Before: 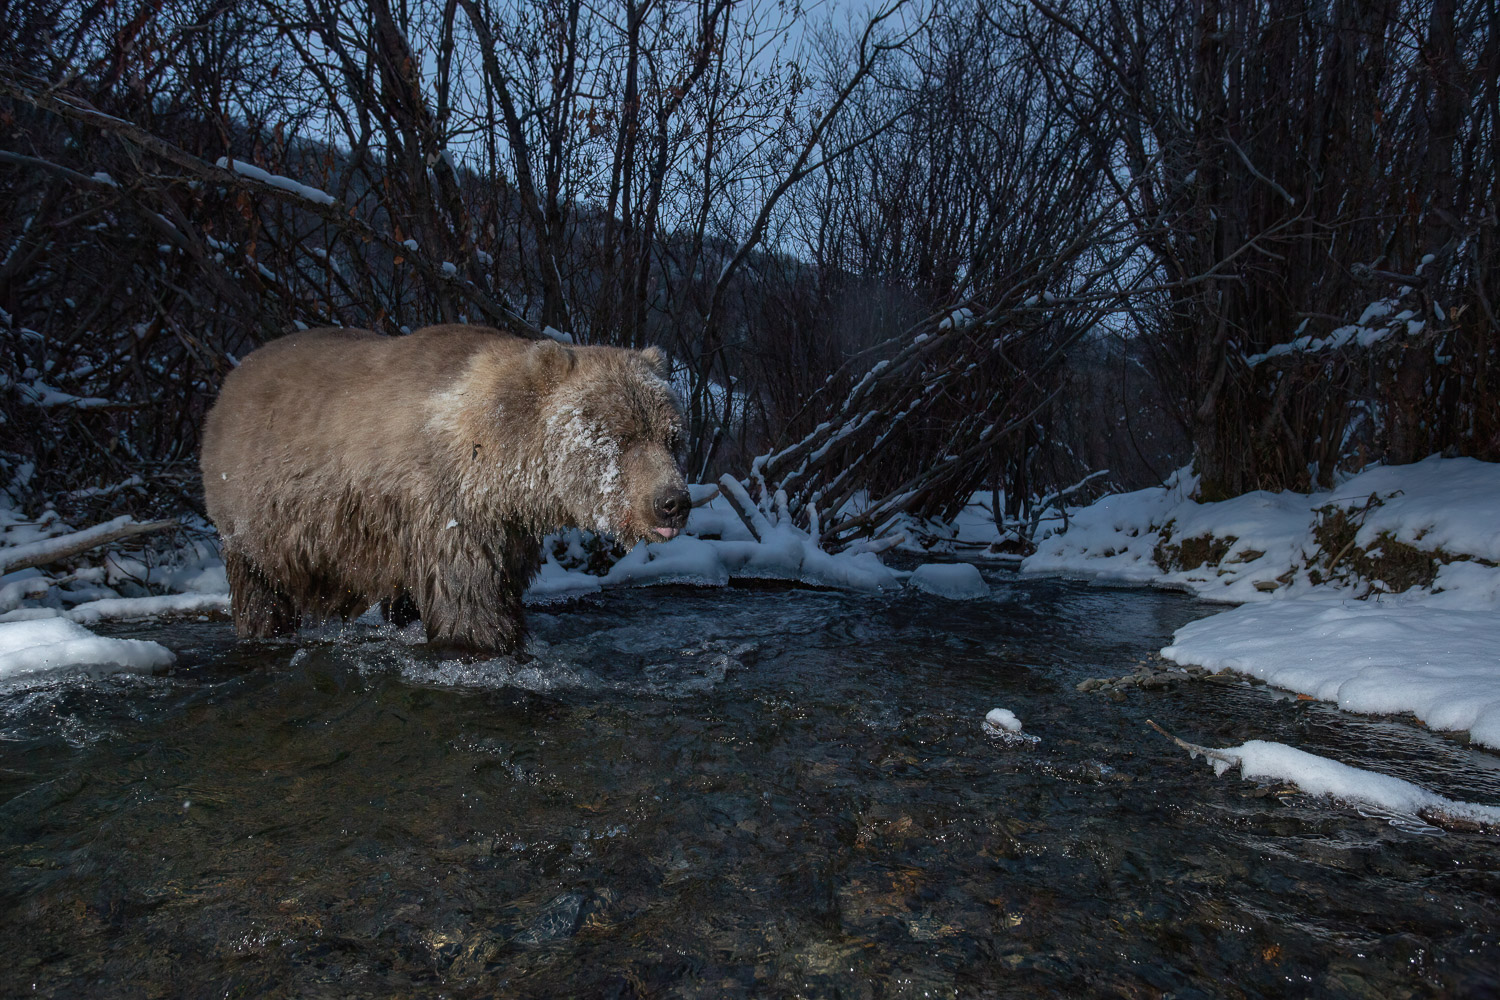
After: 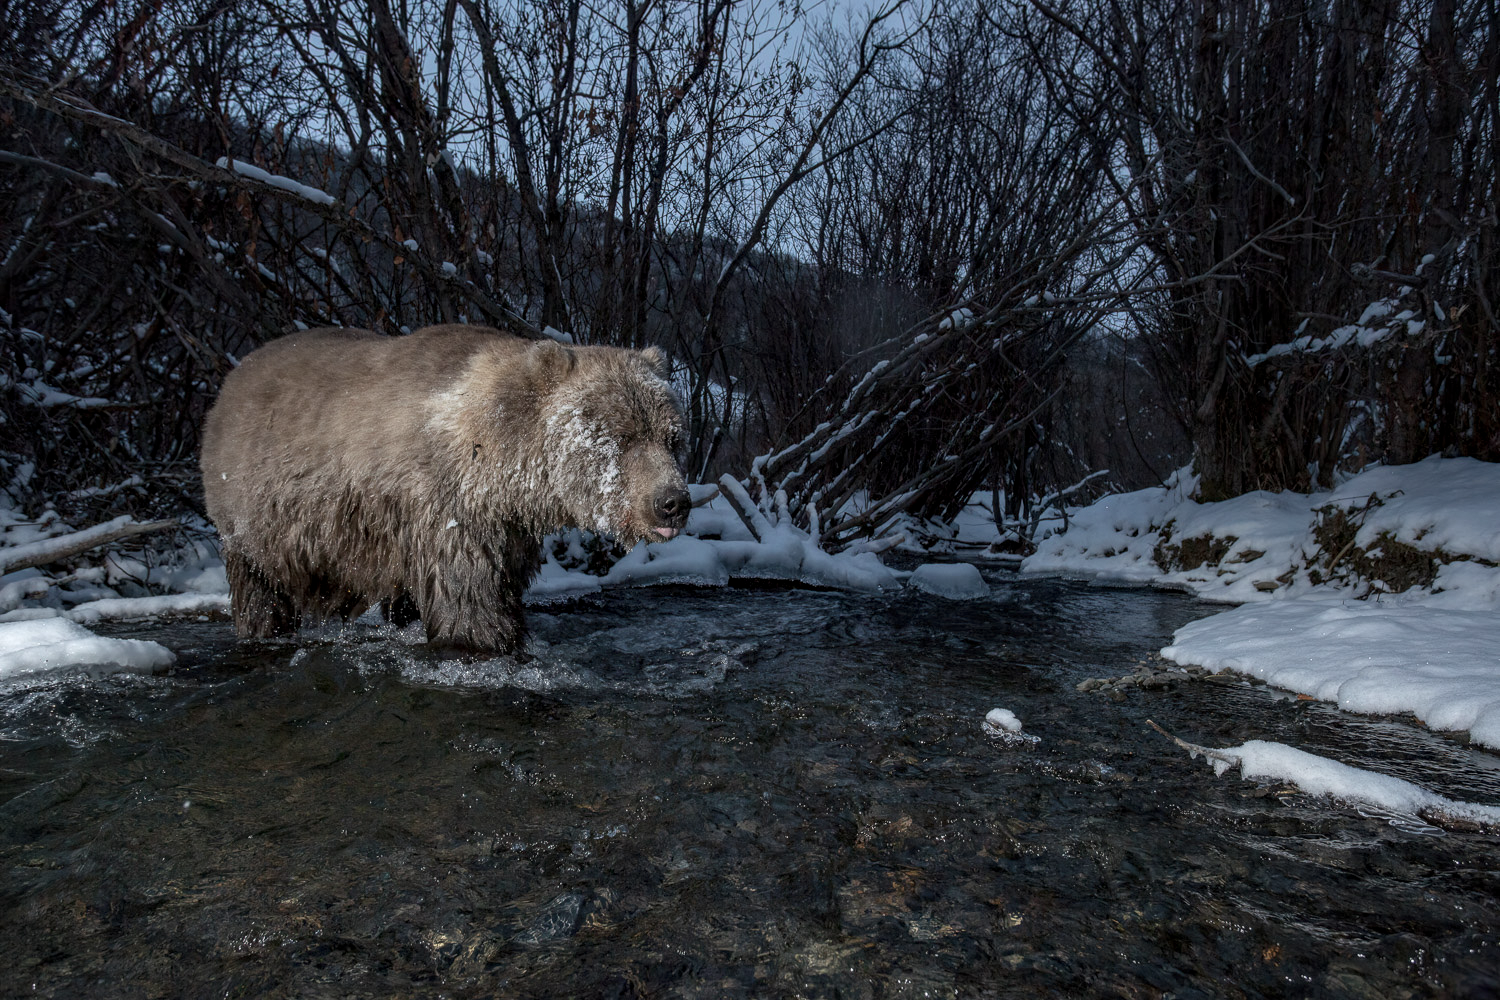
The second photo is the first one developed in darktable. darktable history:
local contrast: detail 130%
color correction: saturation 0.8
